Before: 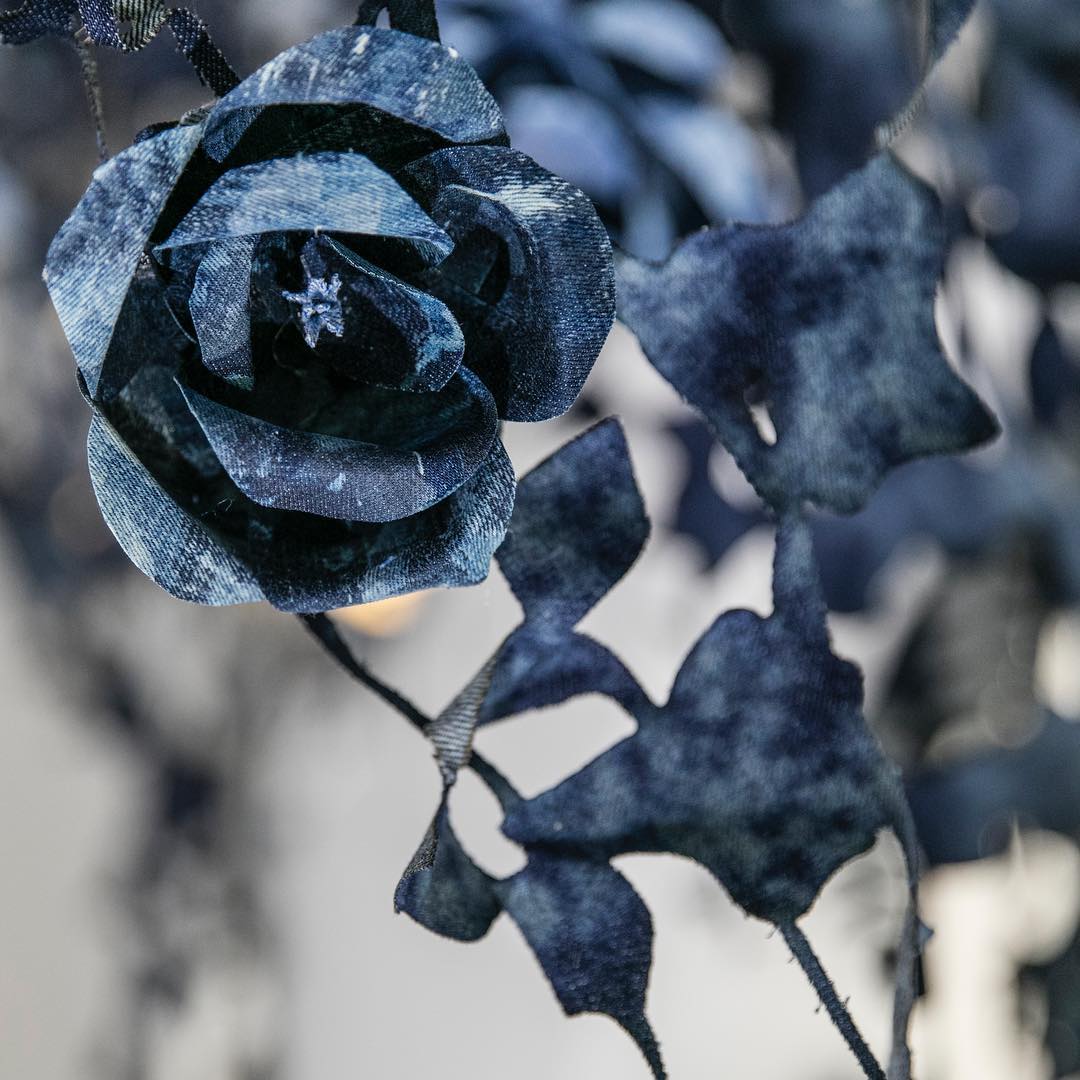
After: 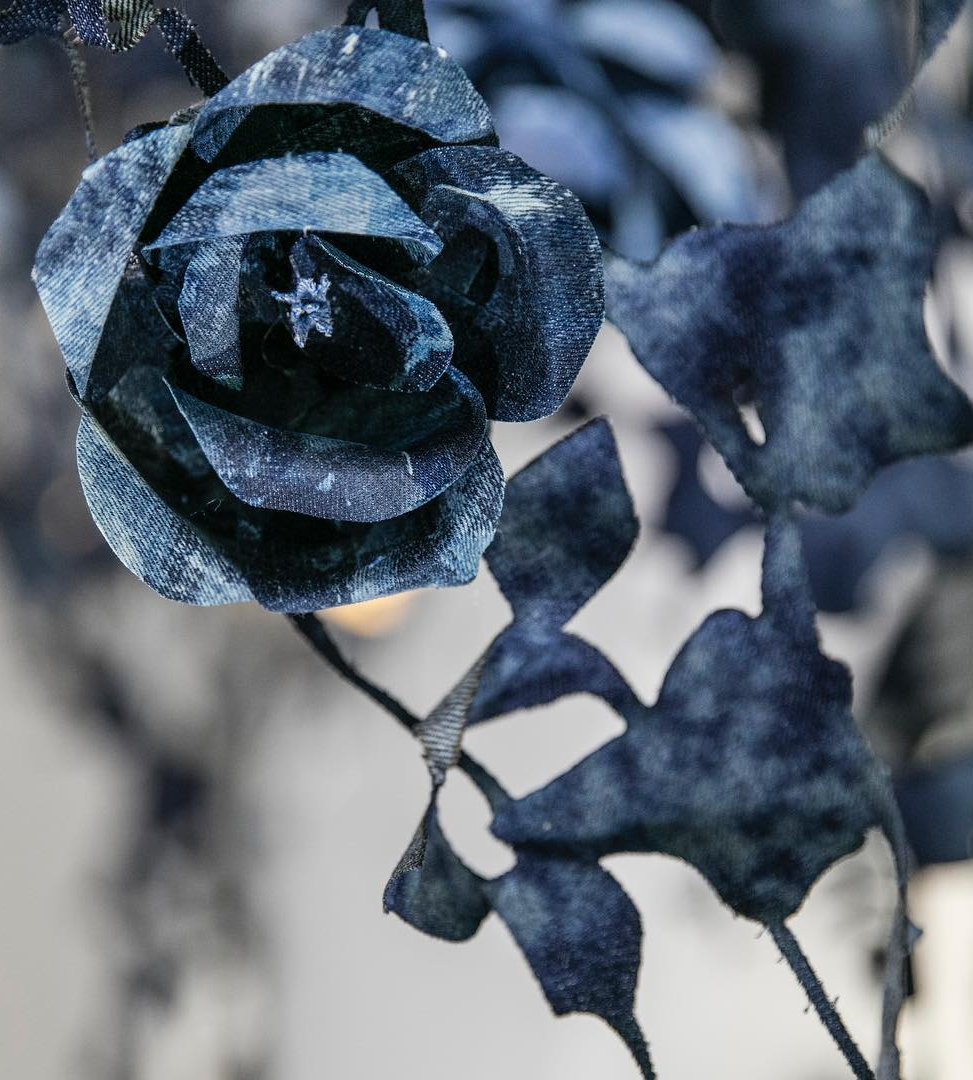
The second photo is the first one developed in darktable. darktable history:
crop and rotate: left 1.088%, right 8.807%
